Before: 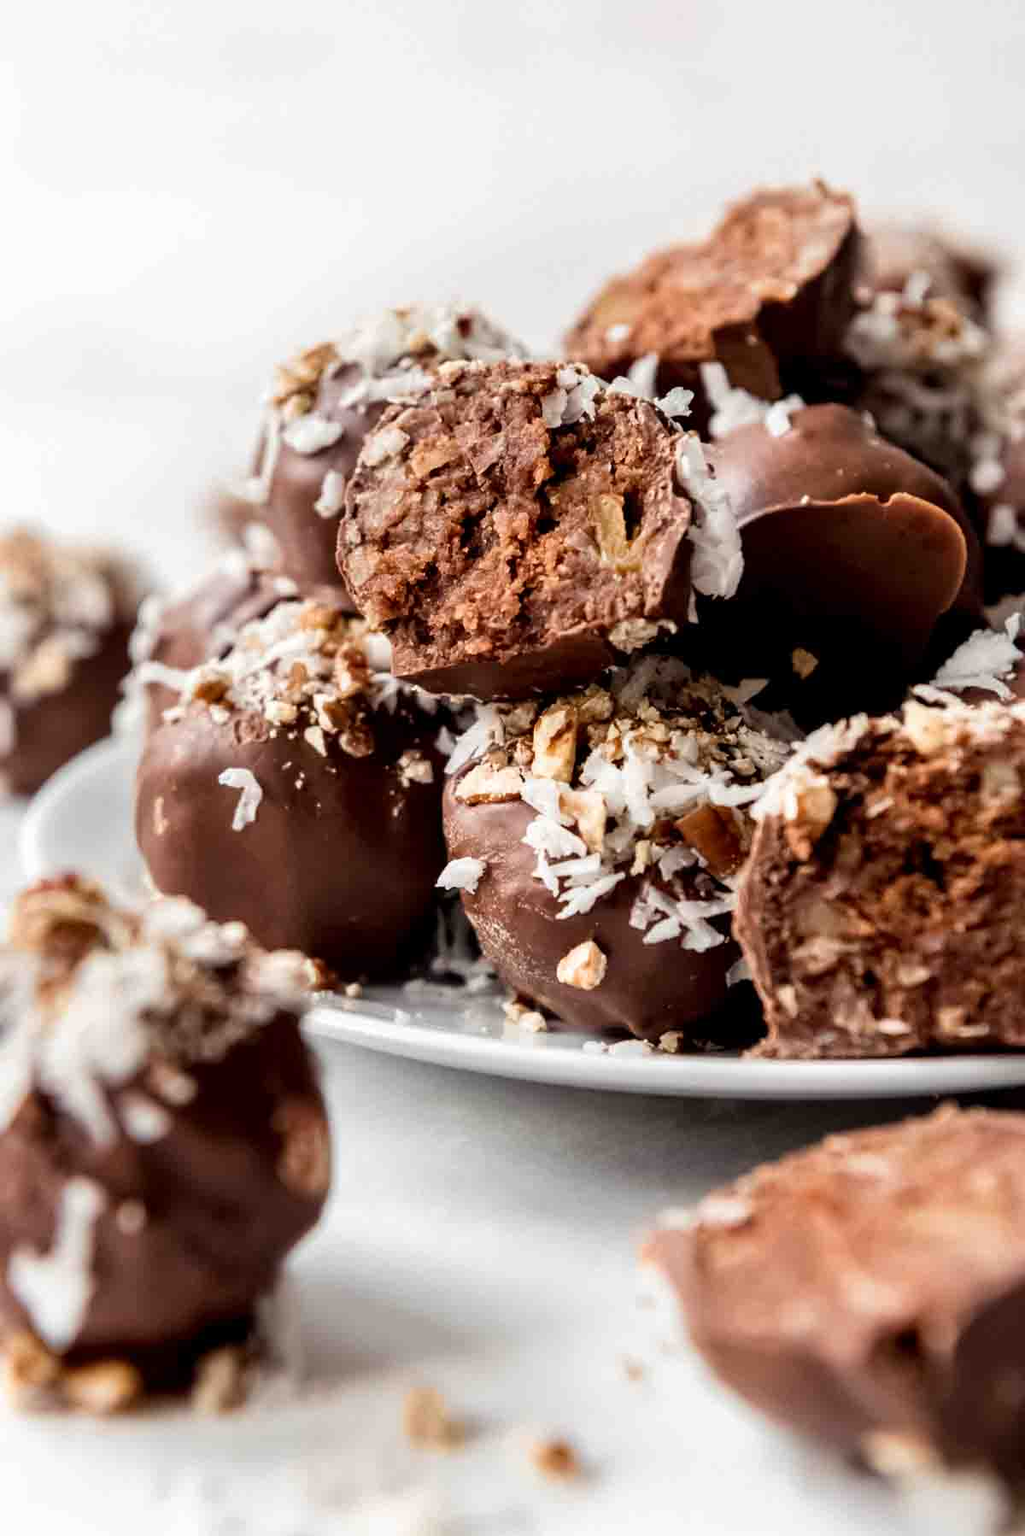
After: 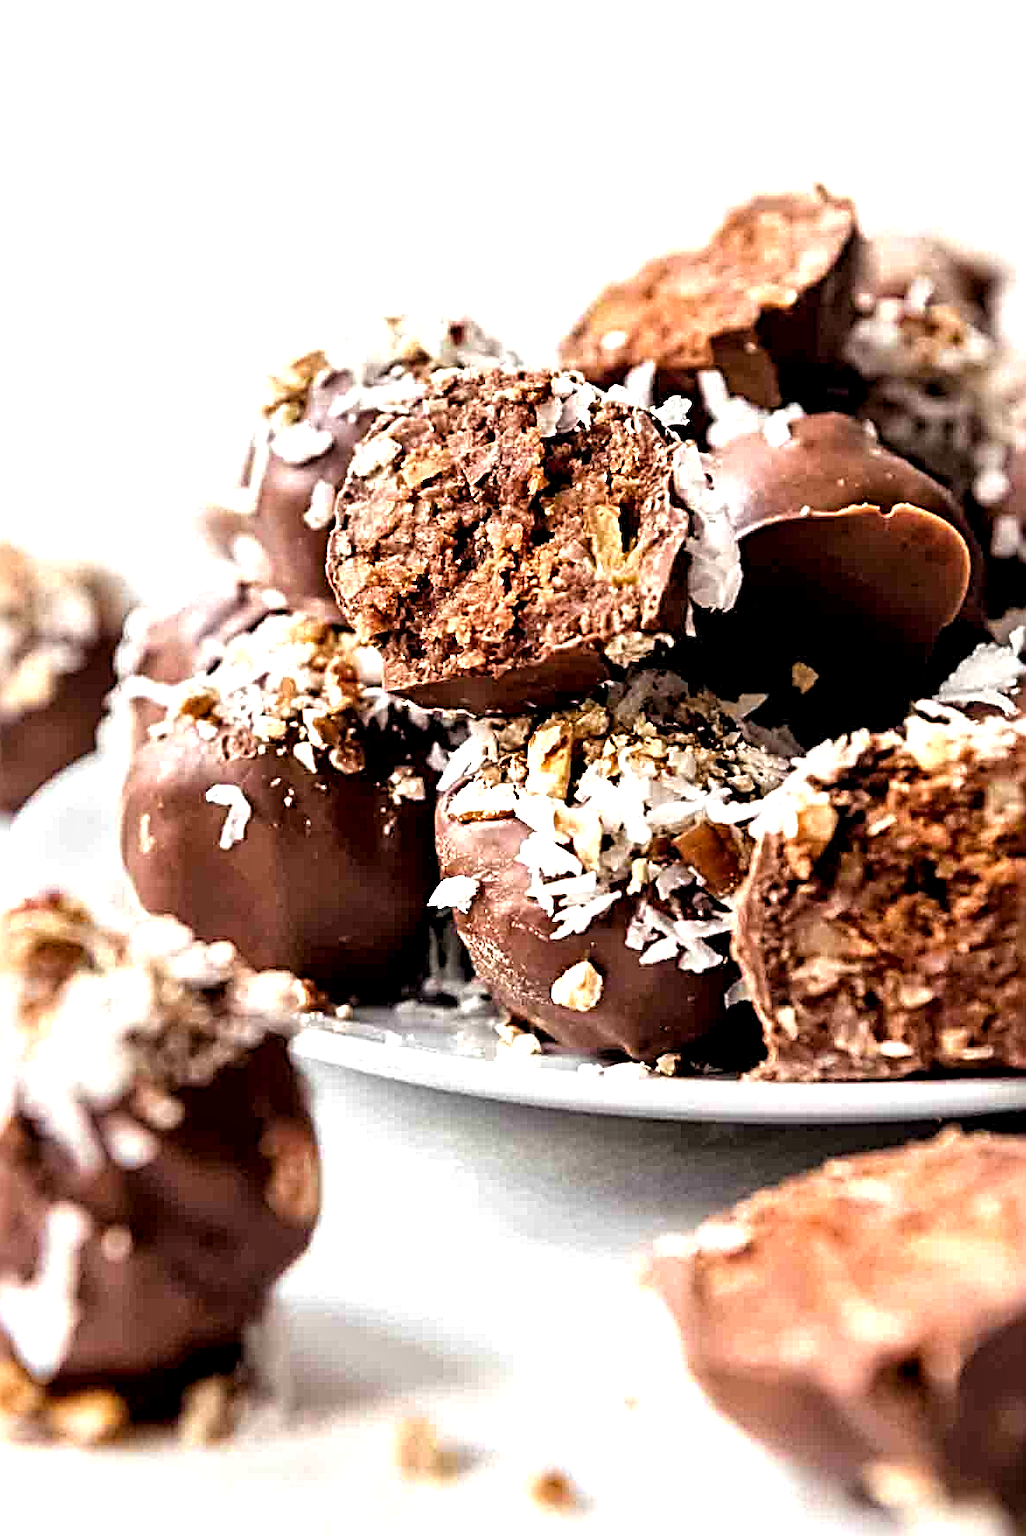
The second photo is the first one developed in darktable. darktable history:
exposure: black level correction 0, exposure 0.702 EV, compensate highlight preservation false
crop: left 1.685%, right 0.269%, bottom 2.062%
local contrast: mode bilateral grid, contrast 19, coarseness 49, detail 139%, midtone range 0.2
sharpen: radius 3.666, amount 0.918
color balance rgb: perceptual saturation grading › global saturation 0.642%, global vibrance 24.304%
levels: levels [0.016, 0.5, 0.996]
